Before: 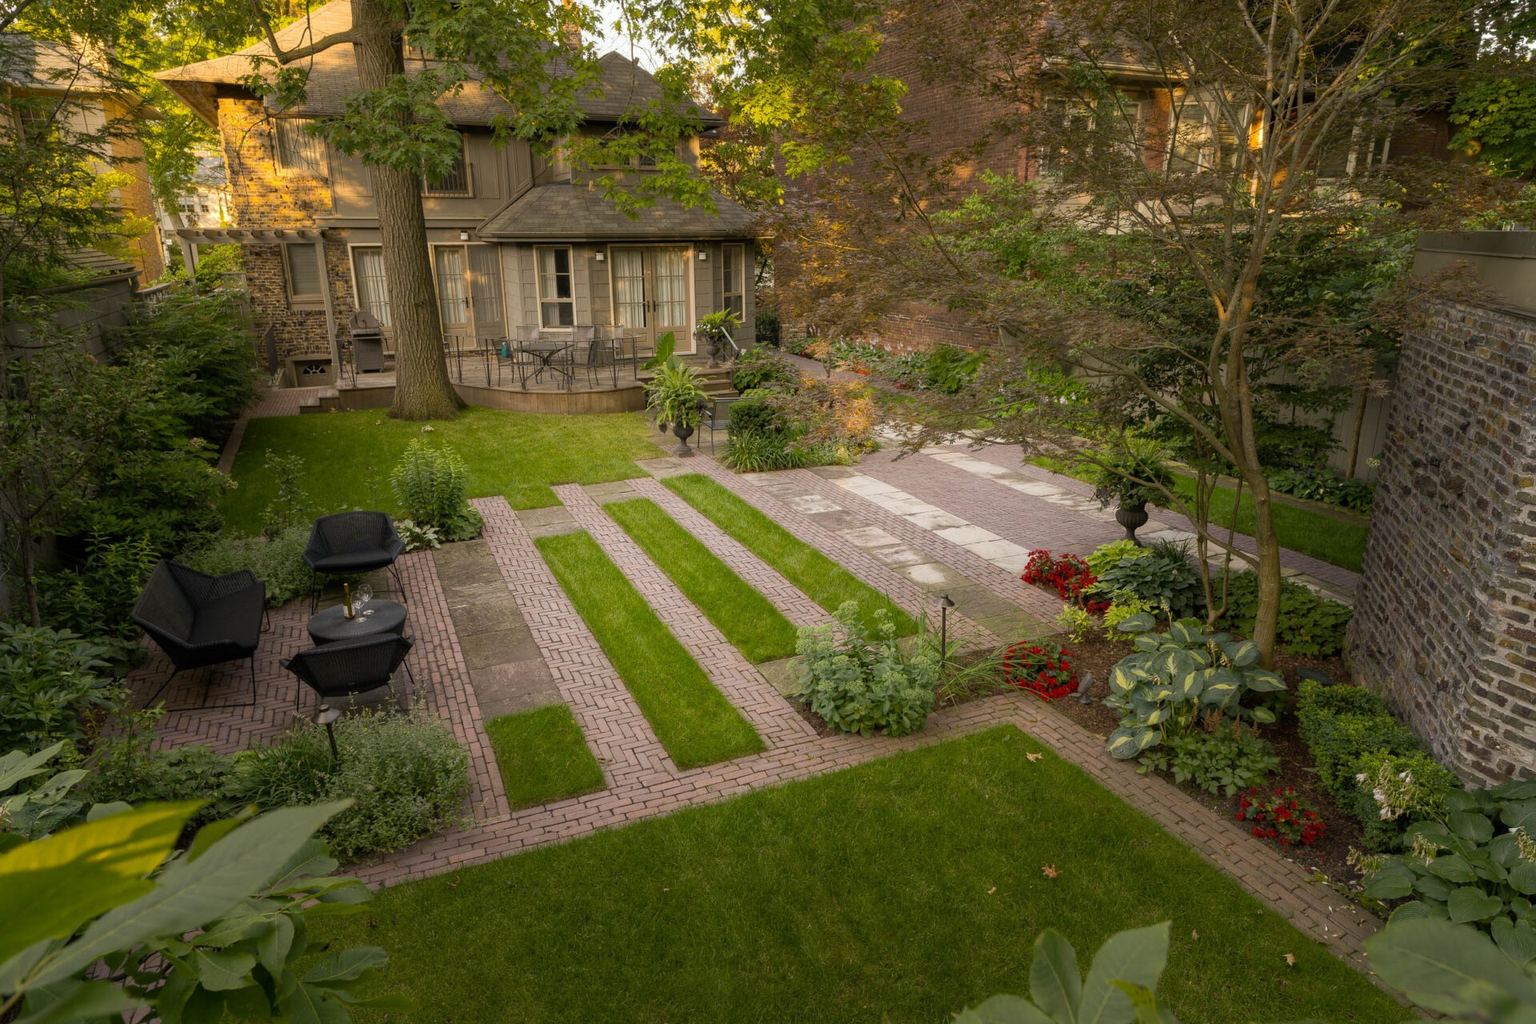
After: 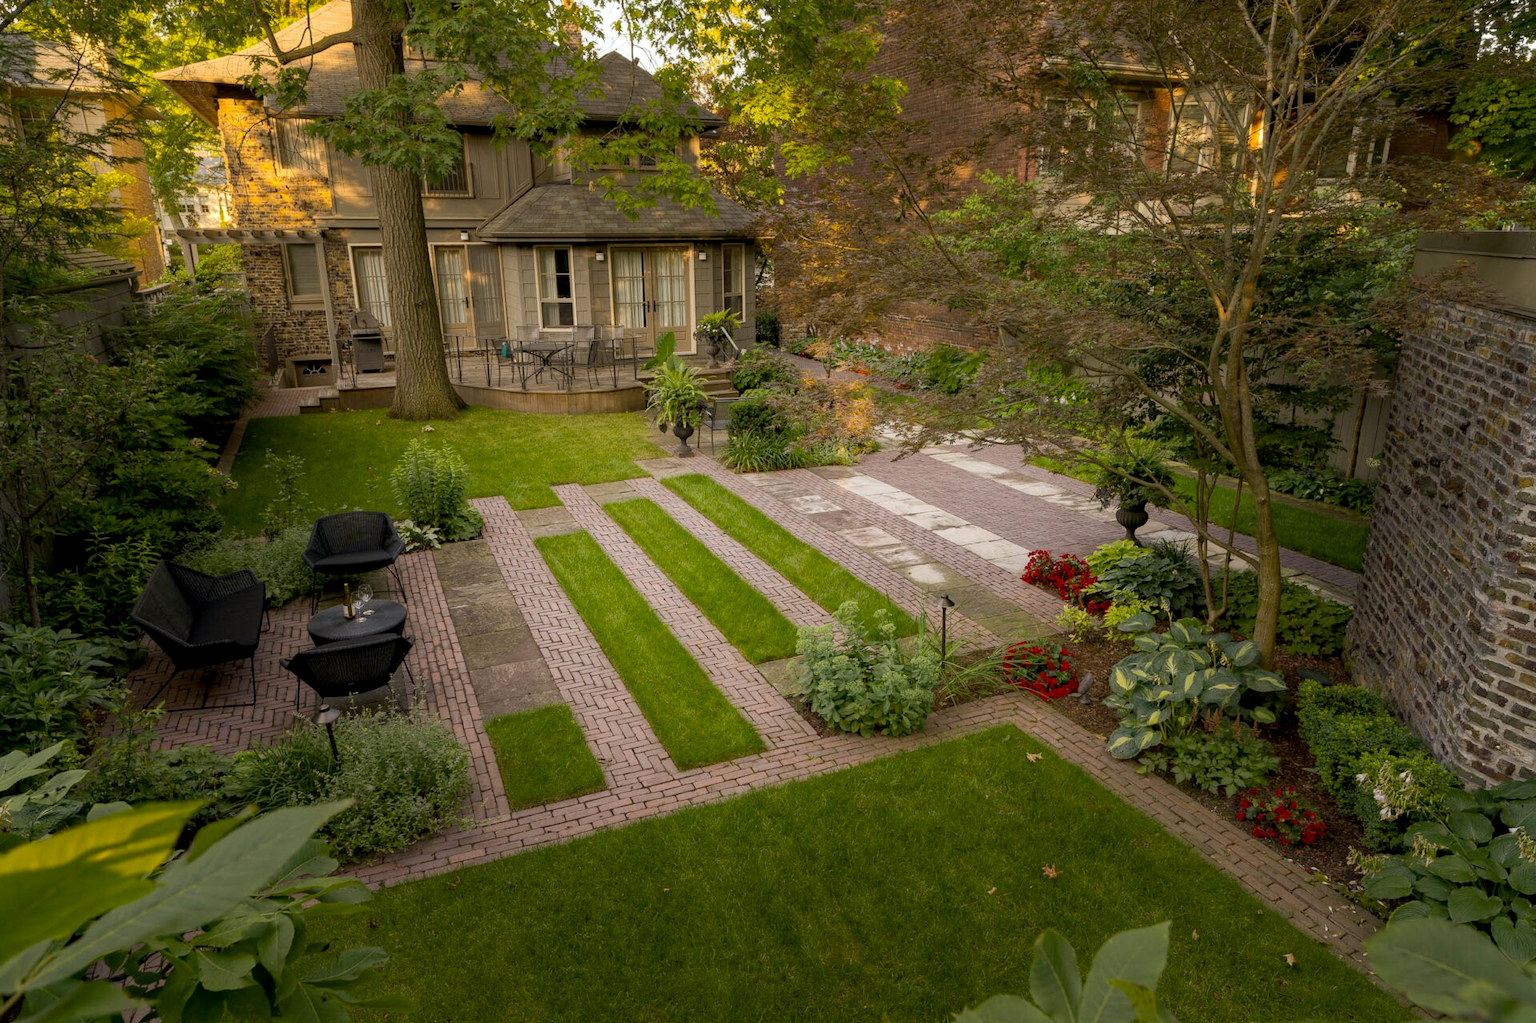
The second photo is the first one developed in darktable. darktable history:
haze removal: compatibility mode true, adaptive false
exposure: black level correction 0.004, exposure 0.014 EV, compensate highlight preservation false
crop: bottom 0.071%
